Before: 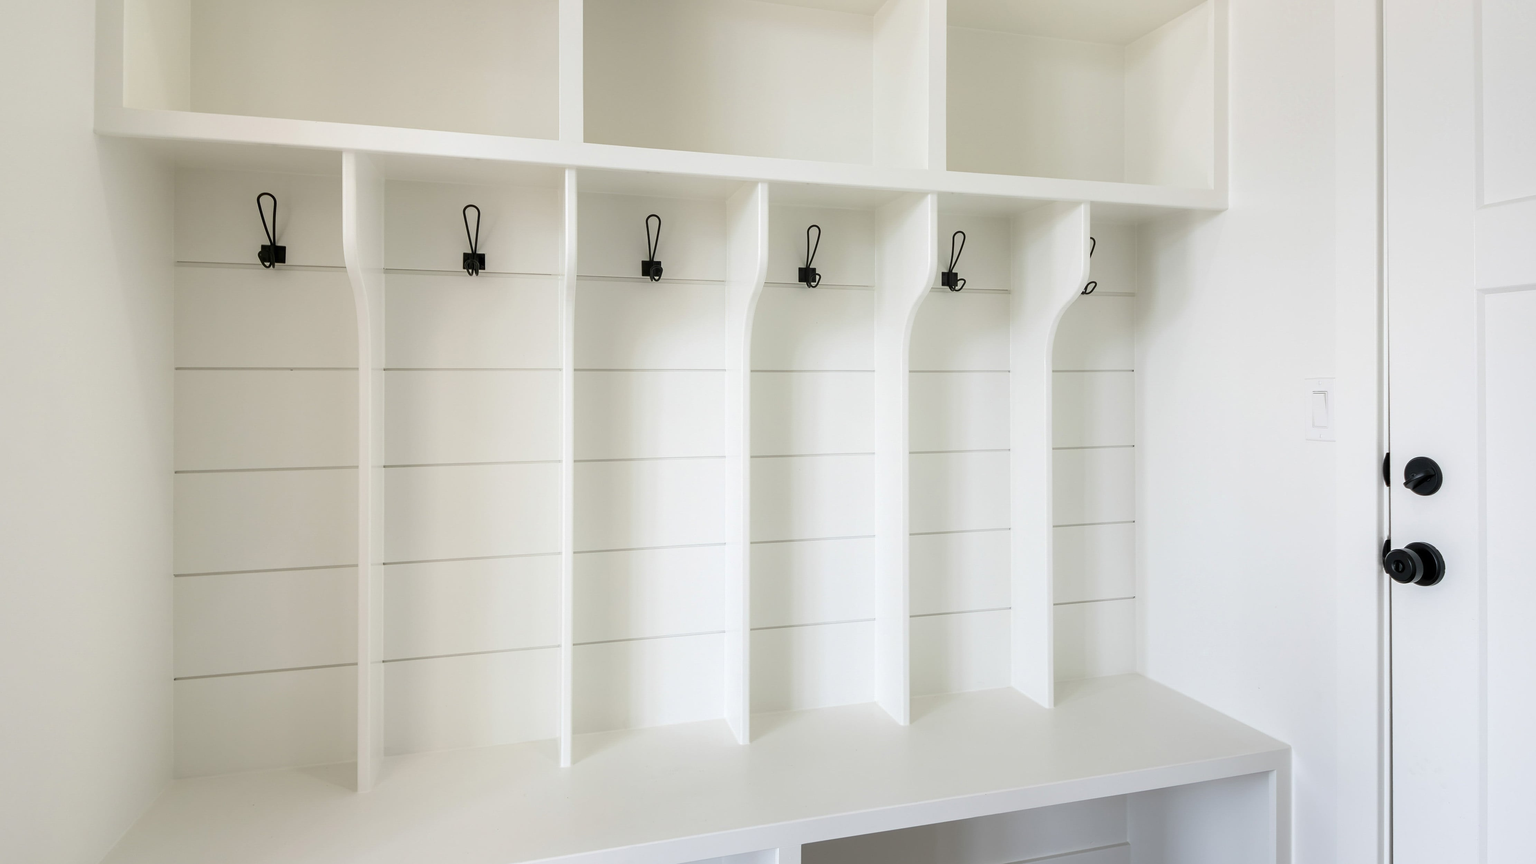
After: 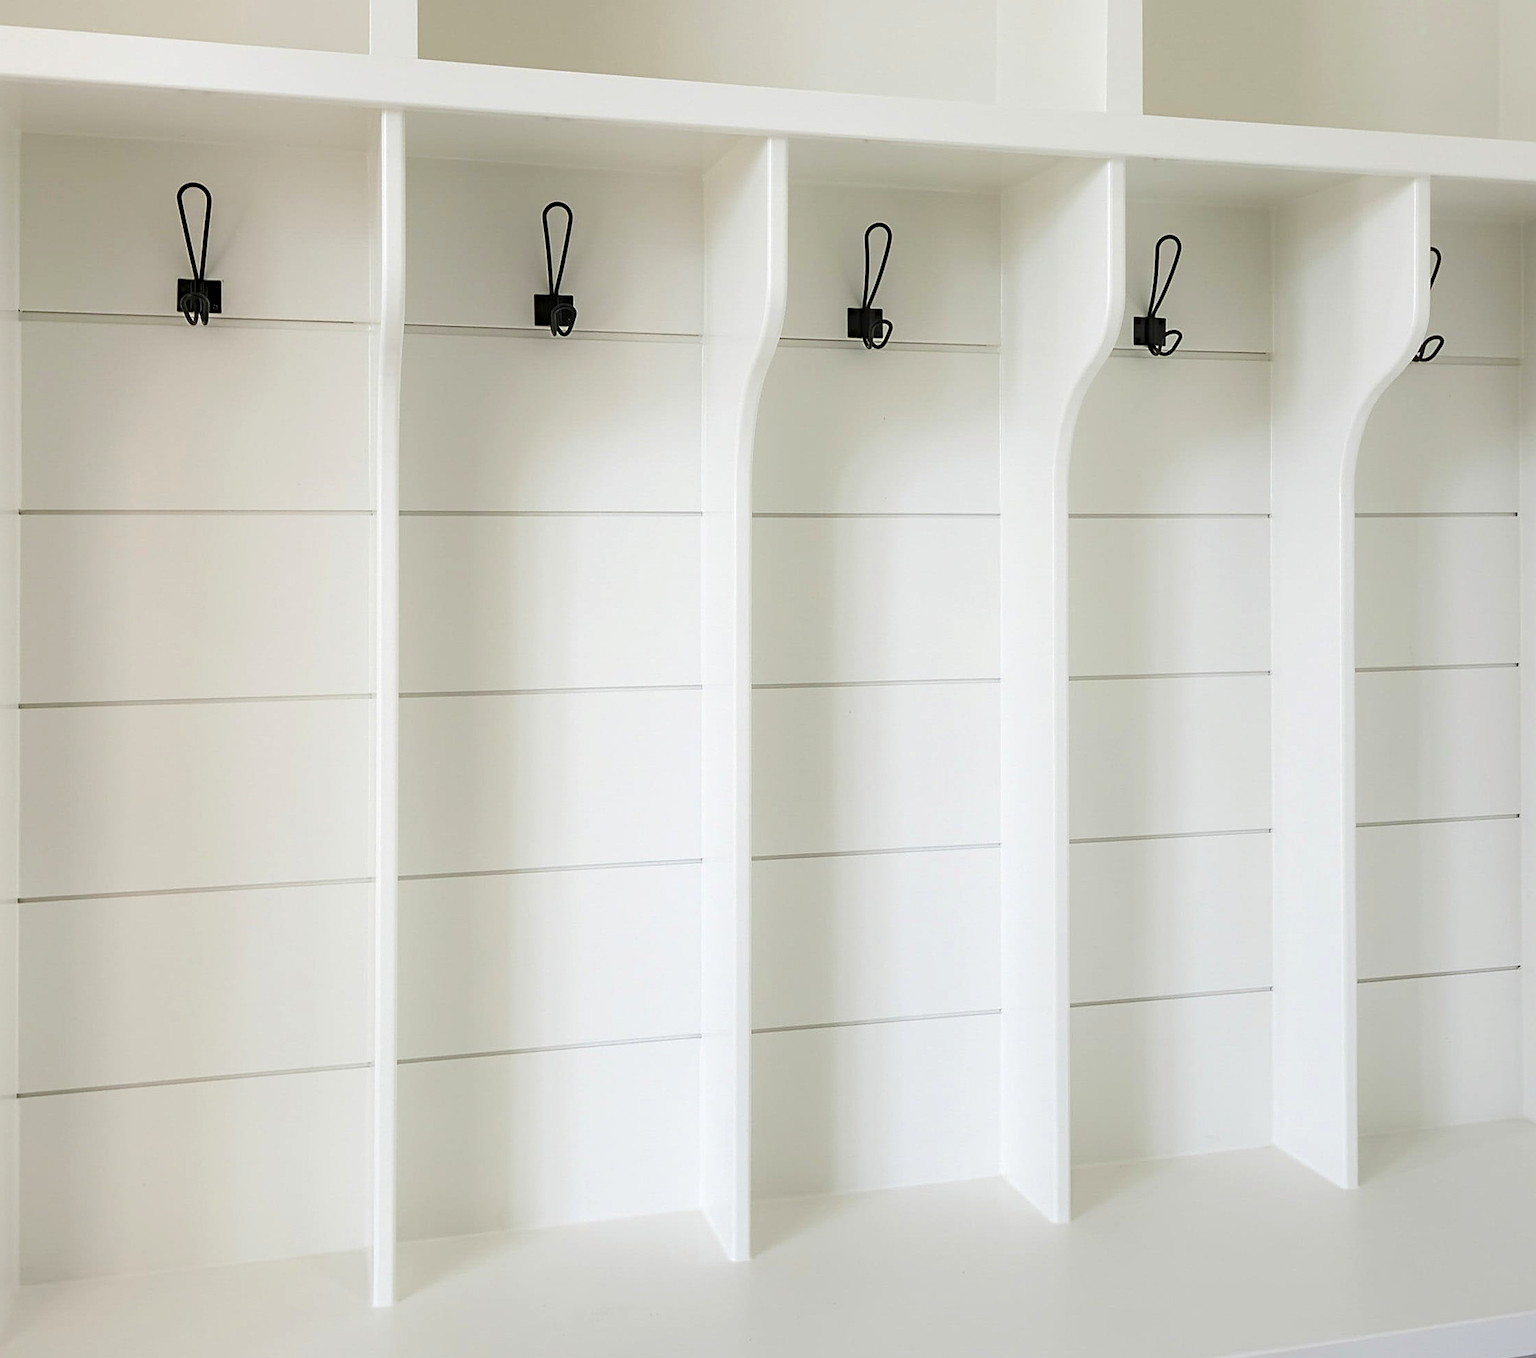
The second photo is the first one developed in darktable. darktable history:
sharpen: on, module defaults
crop and rotate: angle 0.023°, left 24.37%, top 13.102%, right 25.535%, bottom 8.141%
haze removal: compatibility mode true, adaptive false
